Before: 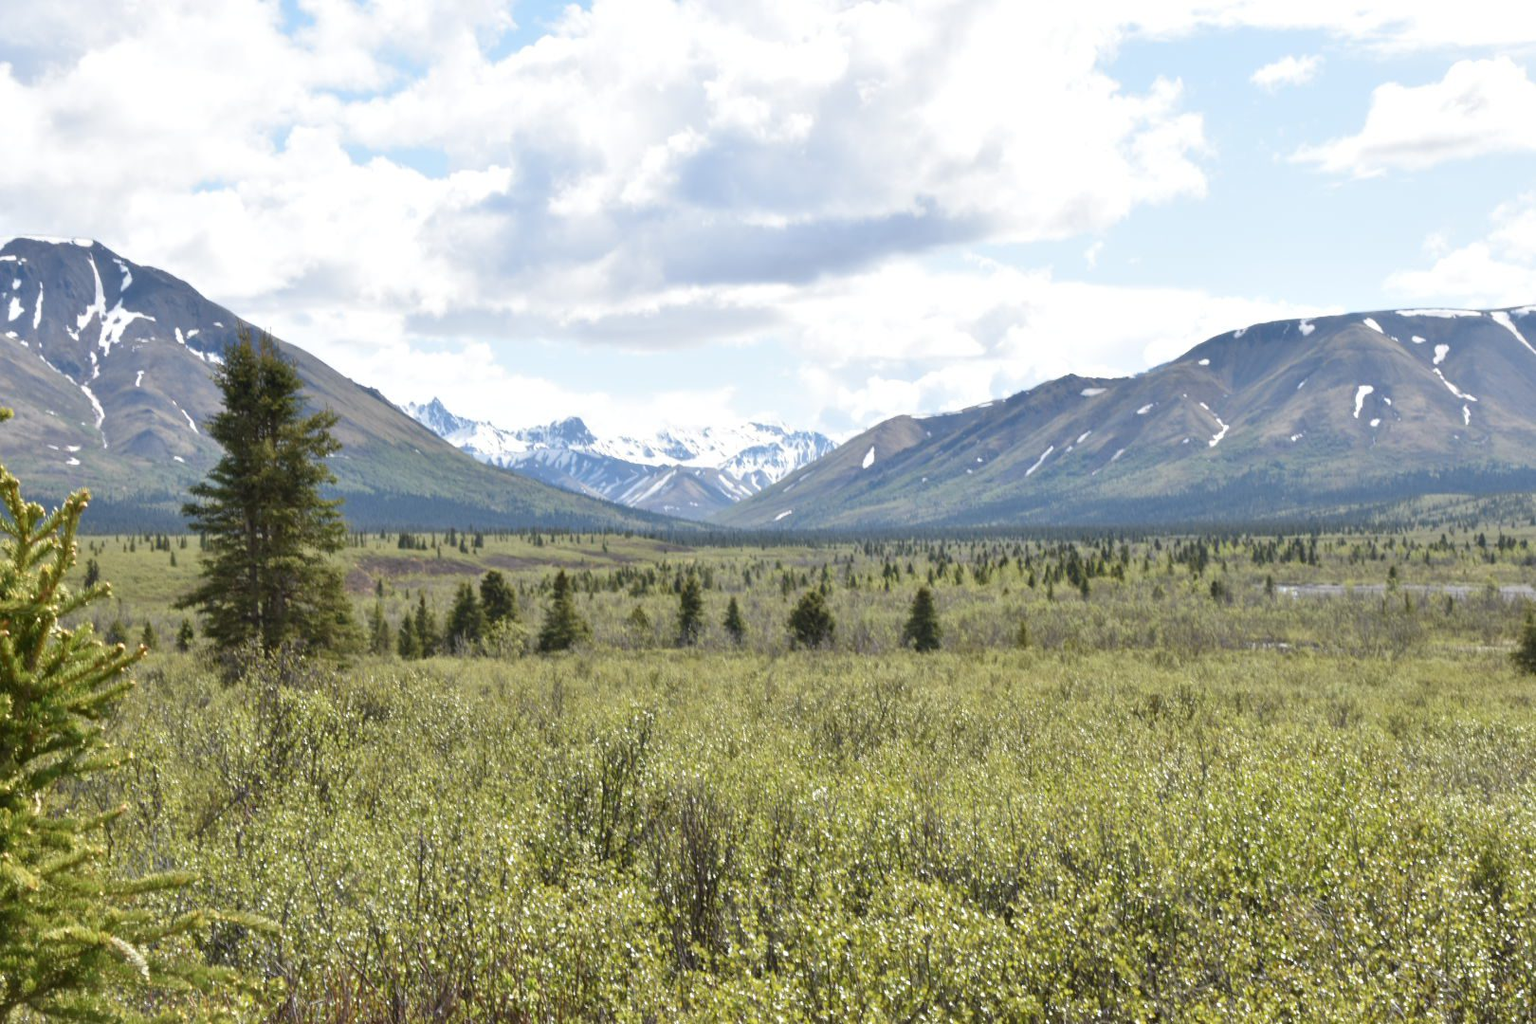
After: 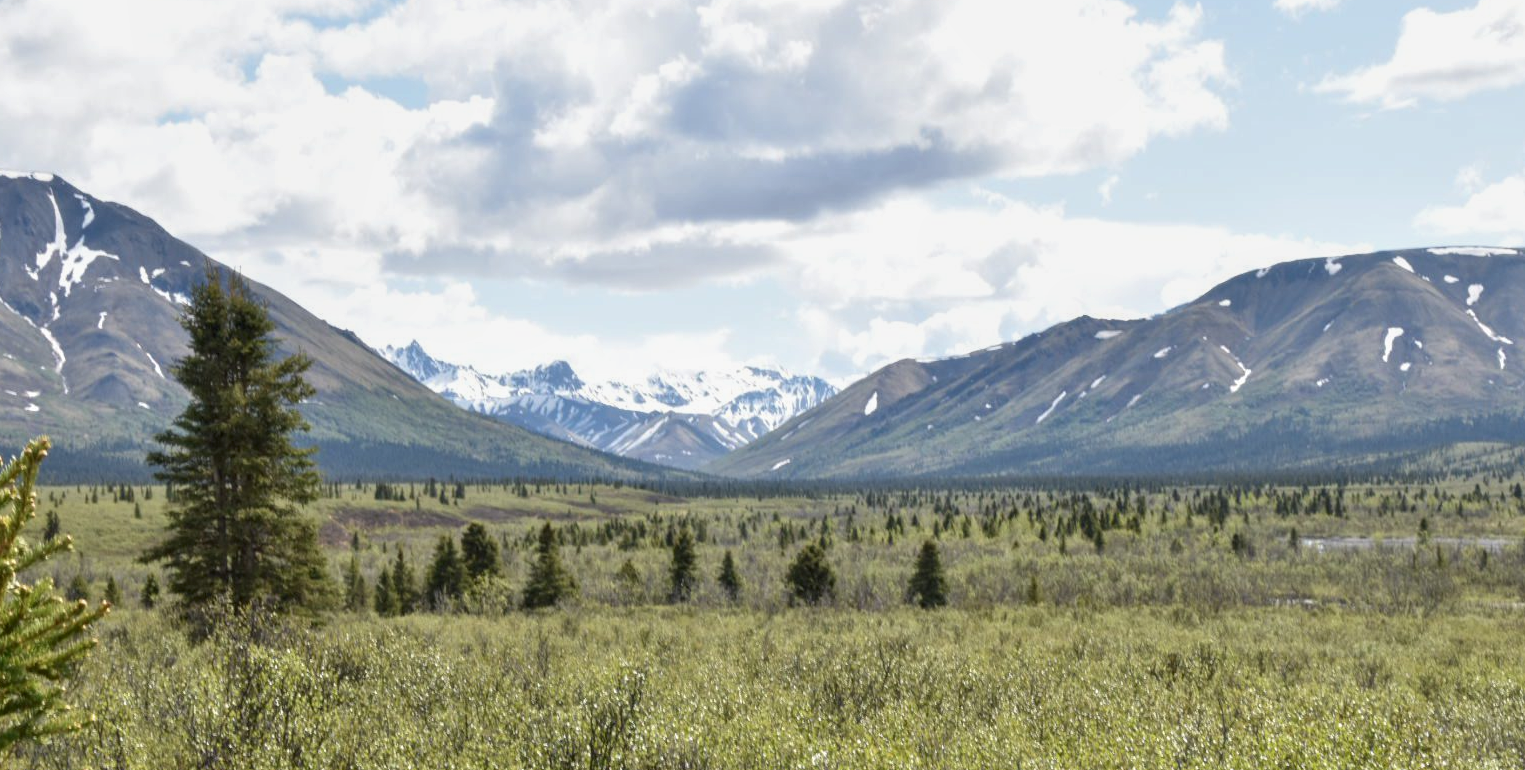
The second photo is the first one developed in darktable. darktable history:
crop: left 2.82%, top 7.358%, right 3.019%, bottom 20.331%
shadows and highlights: shadows 2.41, highlights -17.39, soften with gaussian
exposure: exposure -0.18 EV, compensate highlight preservation false
local contrast: on, module defaults
